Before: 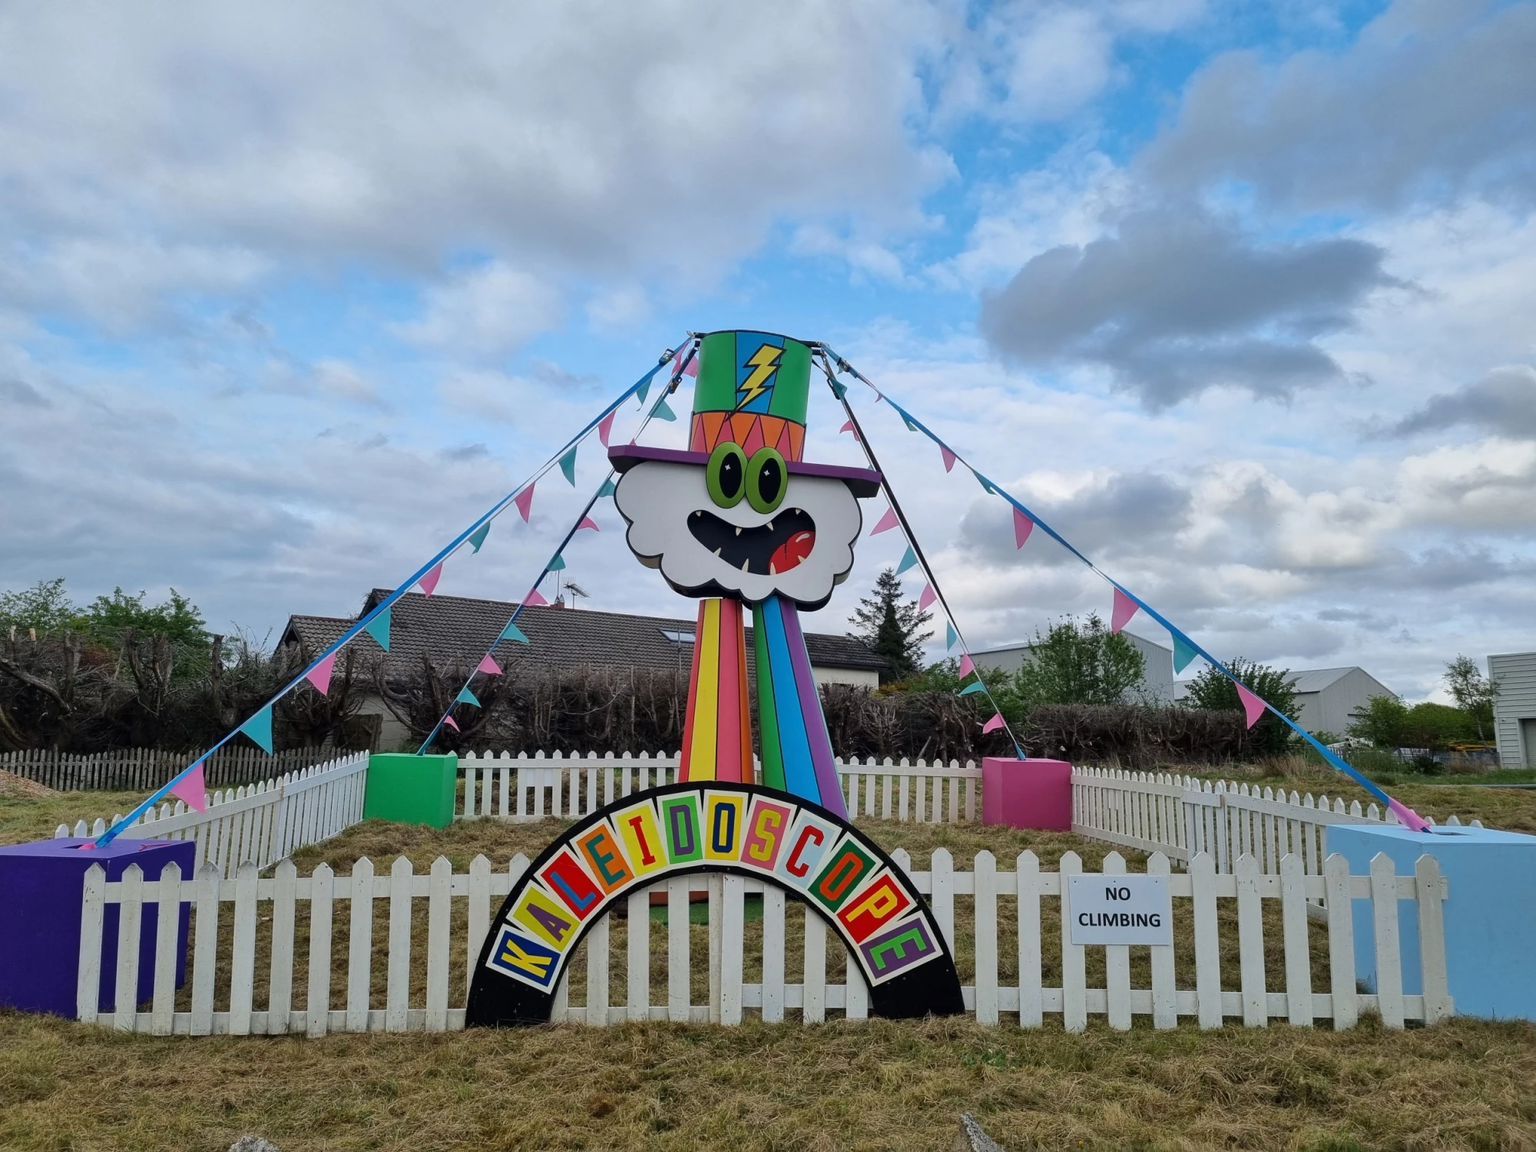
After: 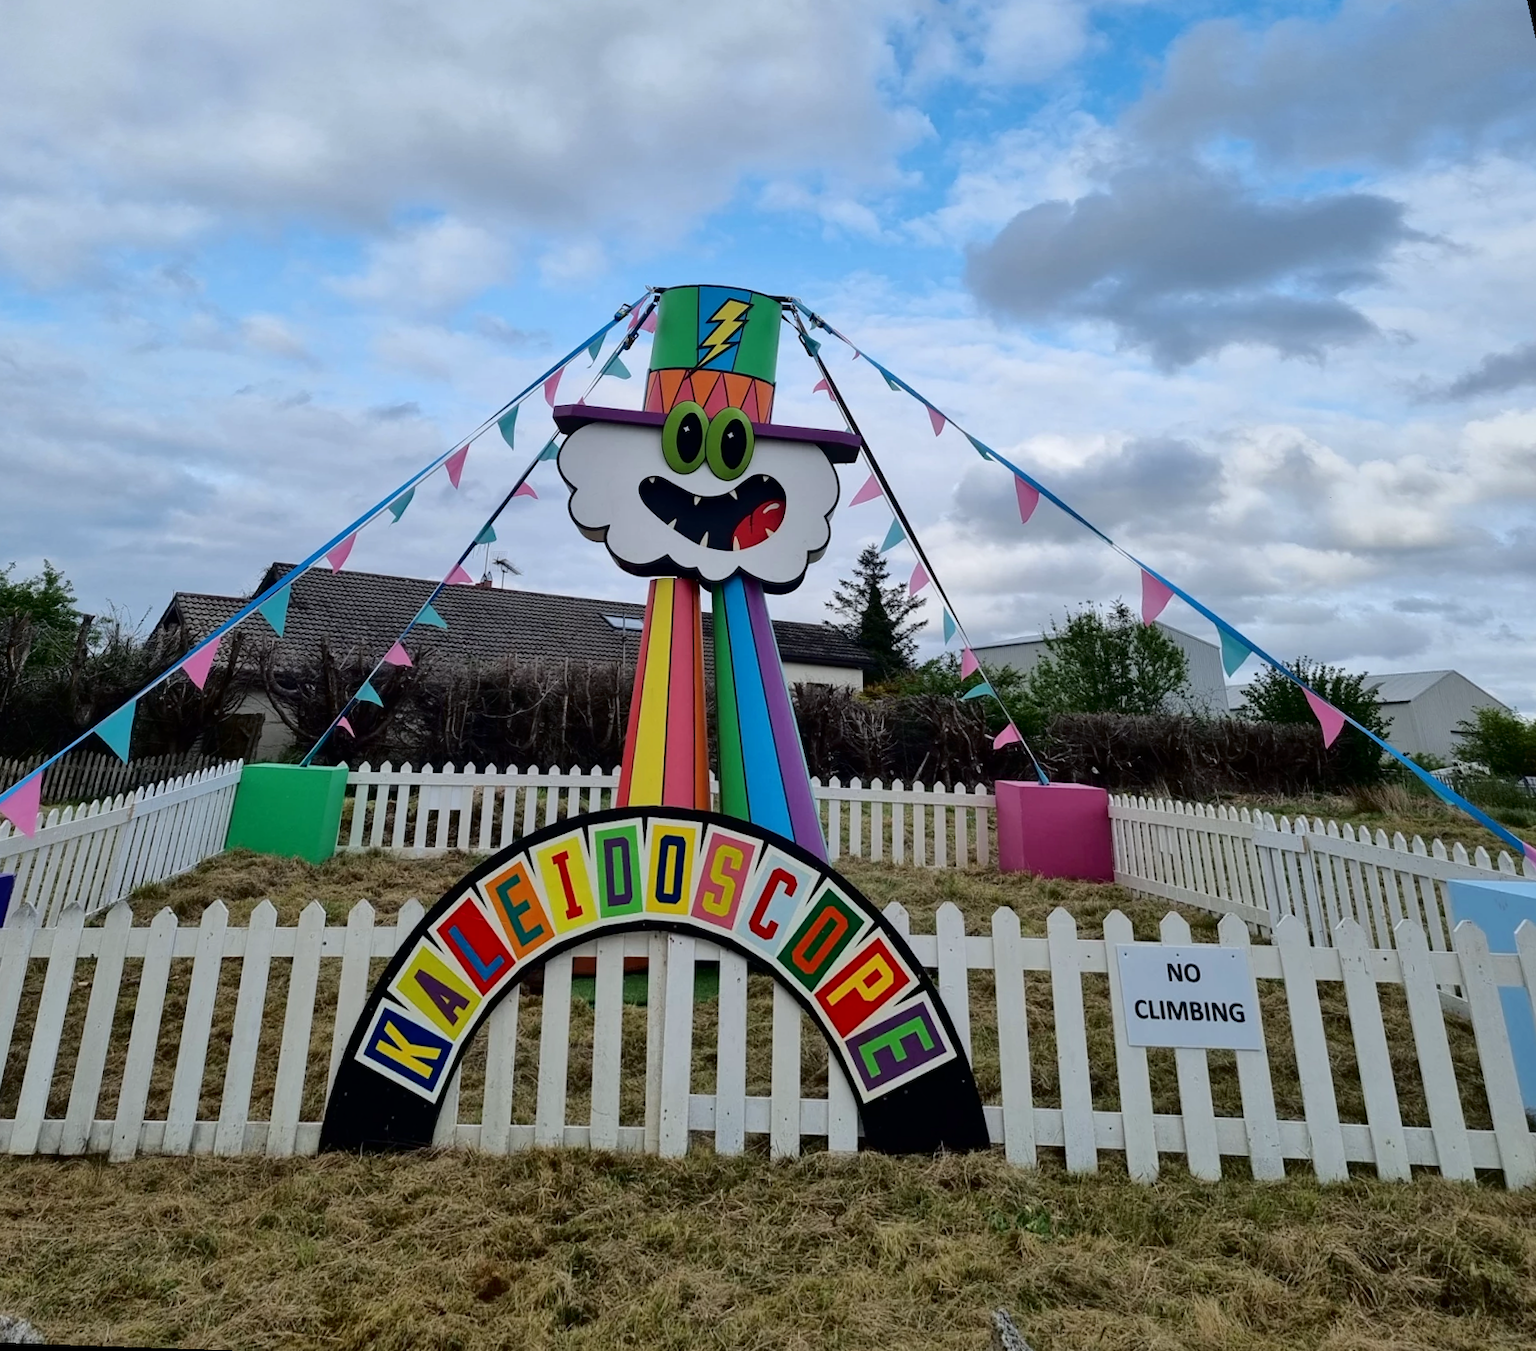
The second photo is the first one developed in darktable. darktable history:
white balance: red 0.988, blue 1.017
fill light: exposure -2 EV, width 8.6
rotate and perspective: rotation 0.72°, lens shift (vertical) -0.352, lens shift (horizontal) -0.051, crop left 0.152, crop right 0.859, crop top 0.019, crop bottom 0.964
